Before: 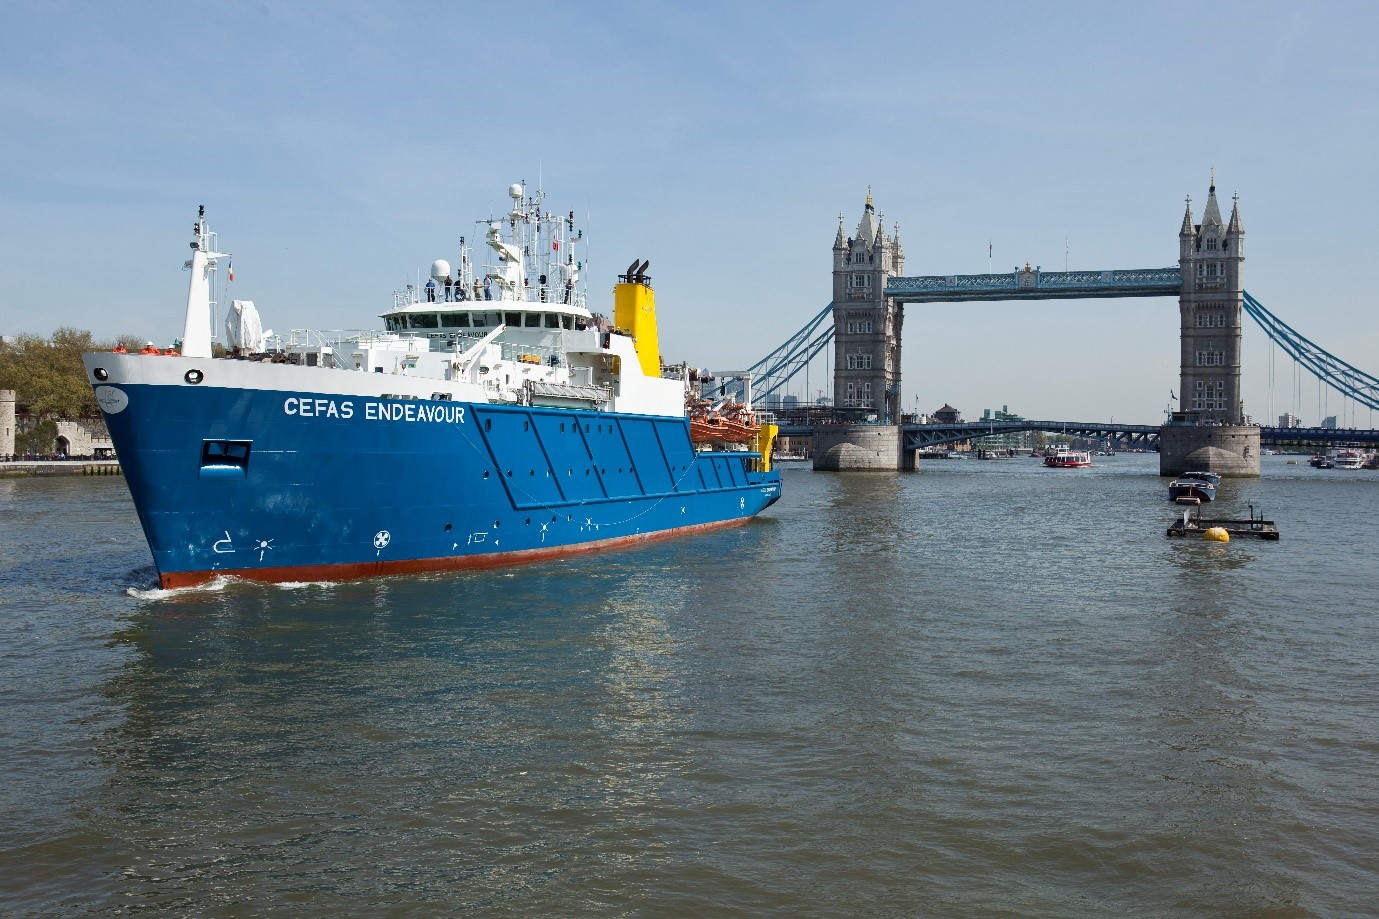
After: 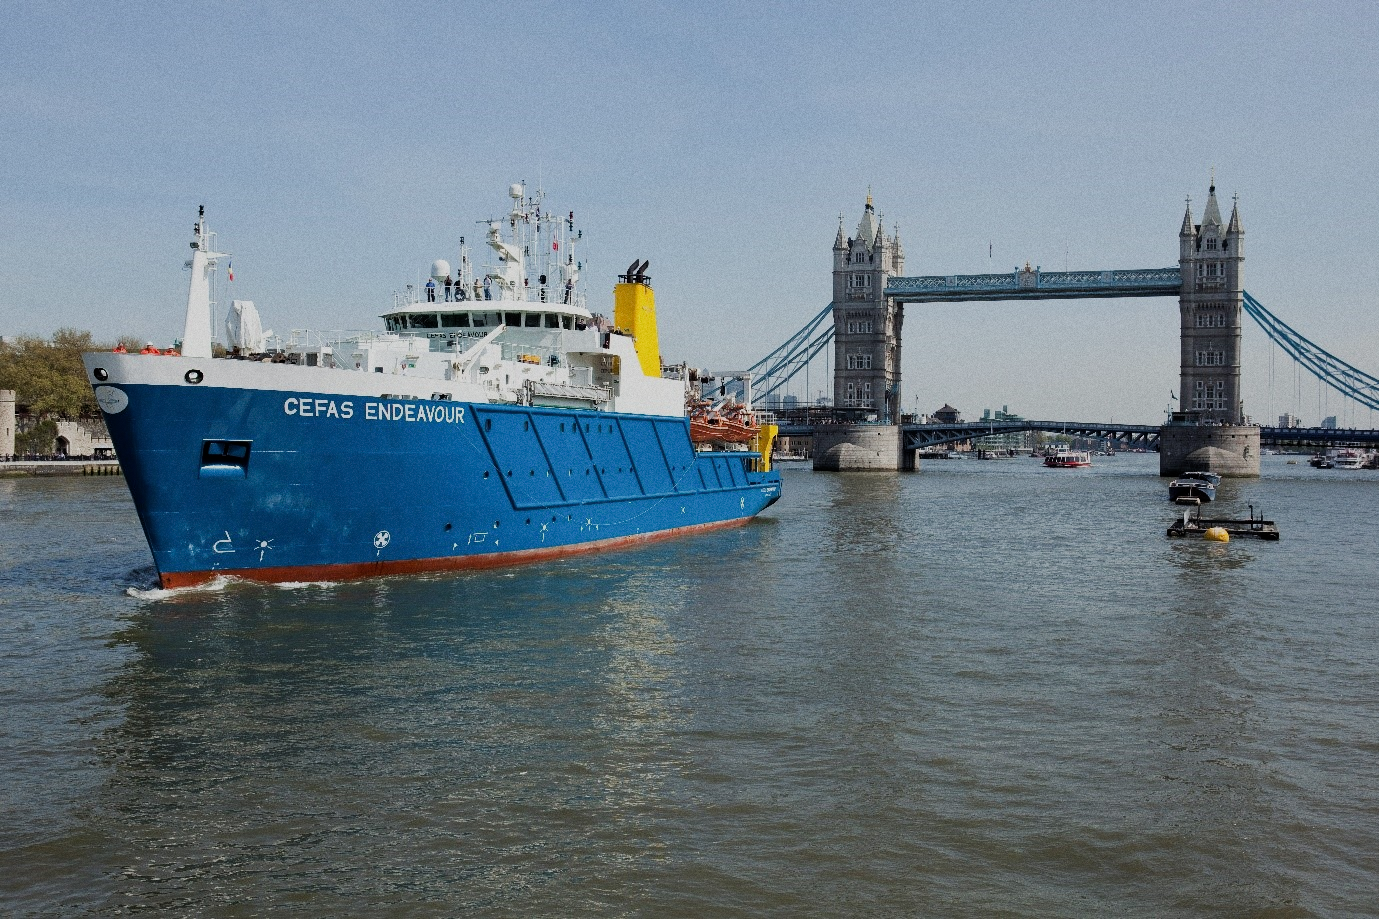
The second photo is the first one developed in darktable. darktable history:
filmic rgb: black relative exposure -7.65 EV, white relative exposure 4.56 EV, hardness 3.61
grain: coarseness 0.47 ISO
